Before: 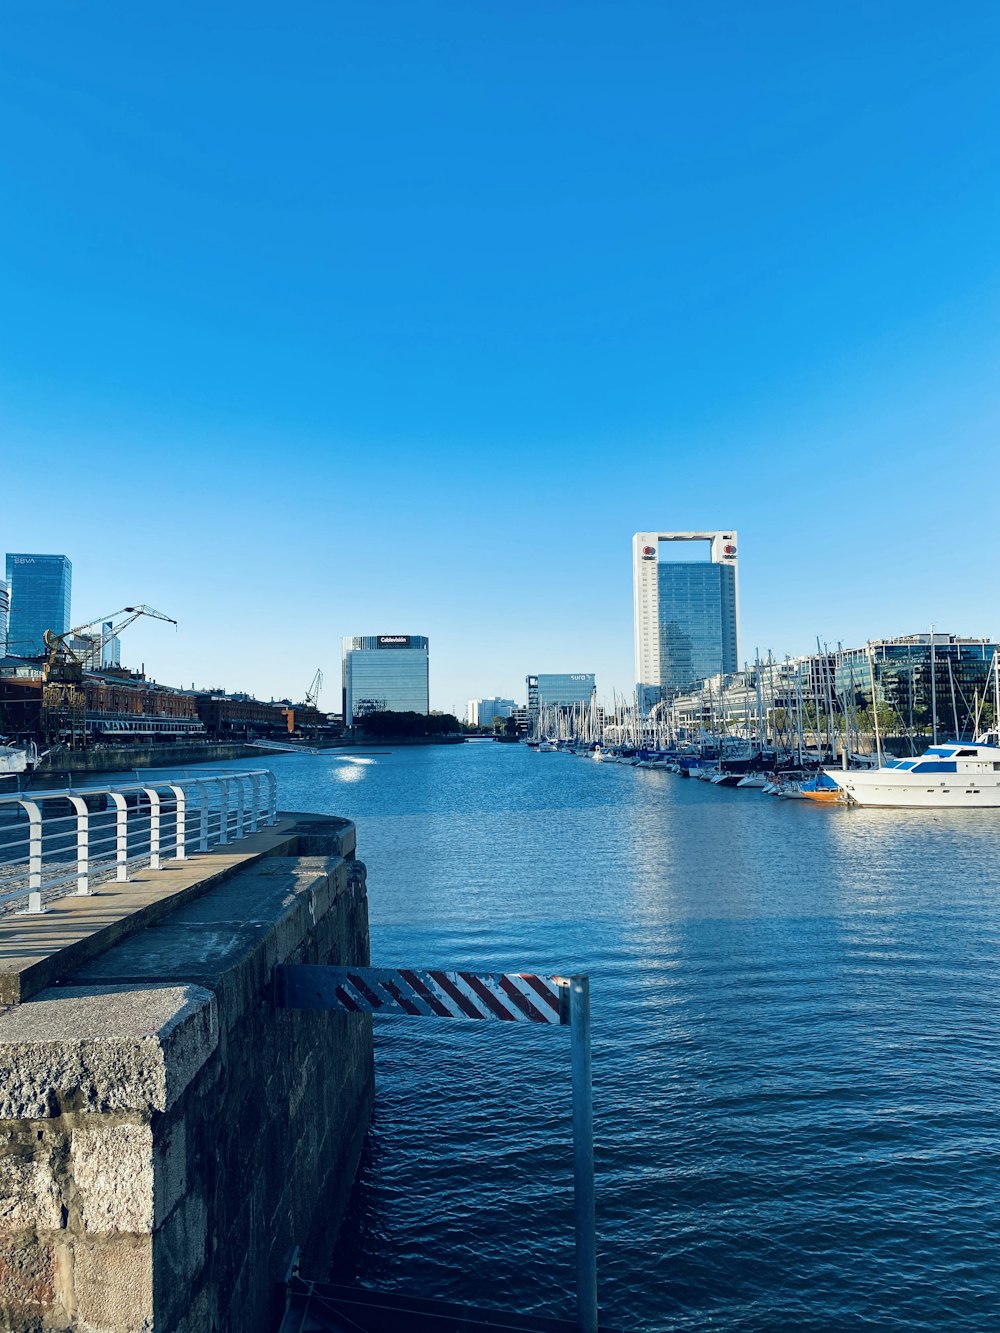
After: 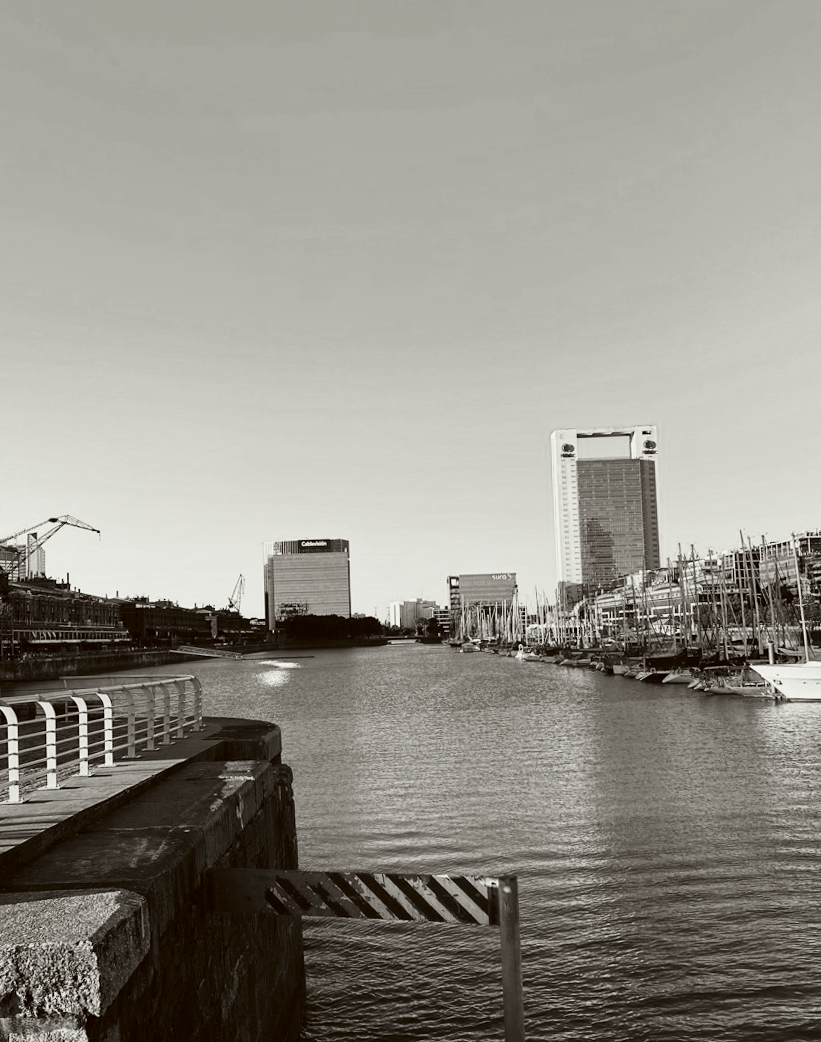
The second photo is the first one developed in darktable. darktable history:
color correction: highlights a* -5.3, highlights b* 9.8, shadows a* 9.8, shadows b* 24.26
contrast brightness saturation: contrast 0.21, brightness -0.11, saturation 0.21
rotate and perspective: rotation -1.32°, lens shift (horizontal) -0.031, crop left 0.015, crop right 0.985, crop top 0.047, crop bottom 0.982
color zones: curves: ch1 [(0, 0.153) (0.143, 0.15) (0.286, 0.151) (0.429, 0.152) (0.571, 0.152) (0.714, 0.151) (0.857, 0.151) (1, 0.153)]
color calibration: output gray [0.23, 0.37, 0.4, 0], gray › normalize channels true, illuminant same as pipeline (D50), adaptation XYZ, x 0.346, y 0.359, gamut compression 0
crop and rotate: left 7.196%, top 4.574%, right 10.605%, bottom 13.178%
